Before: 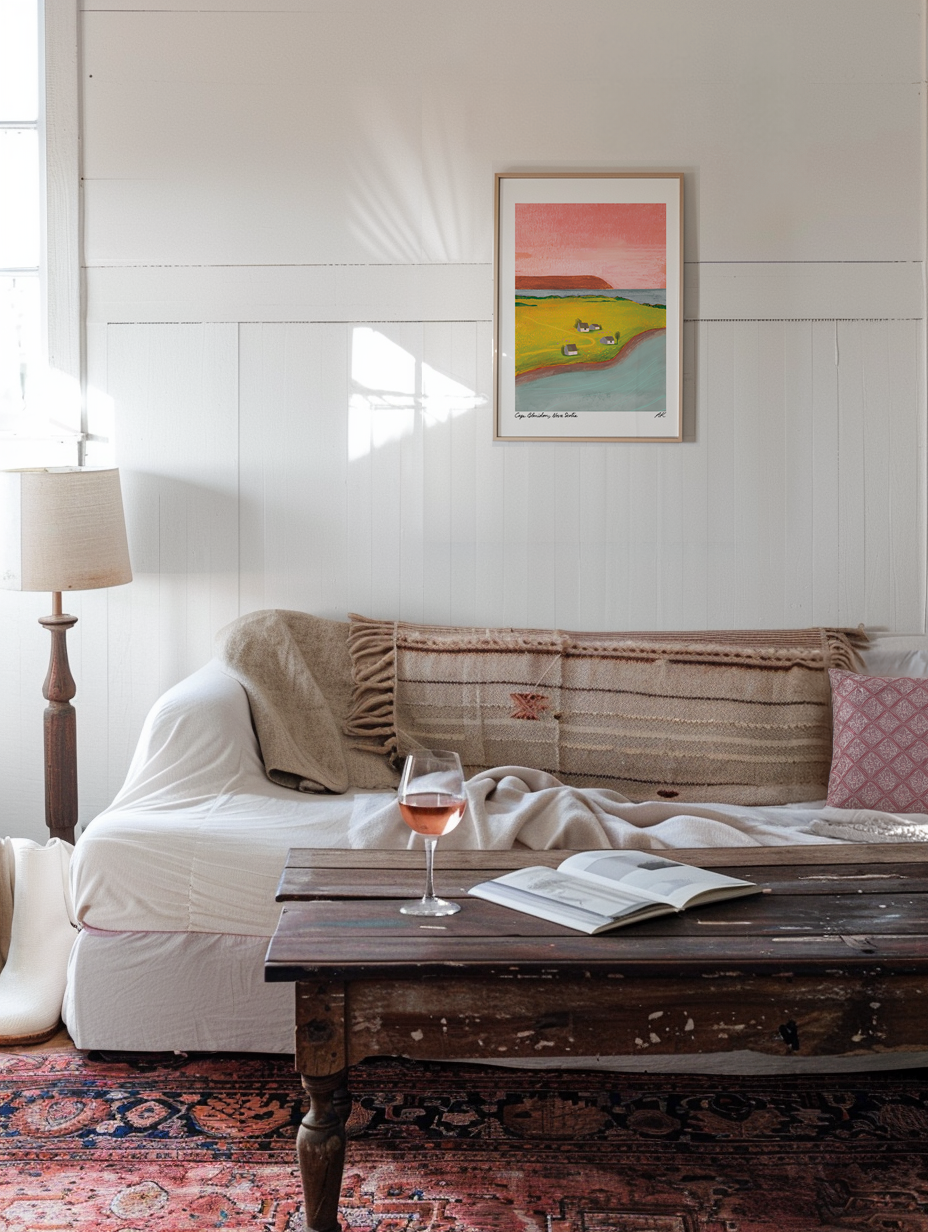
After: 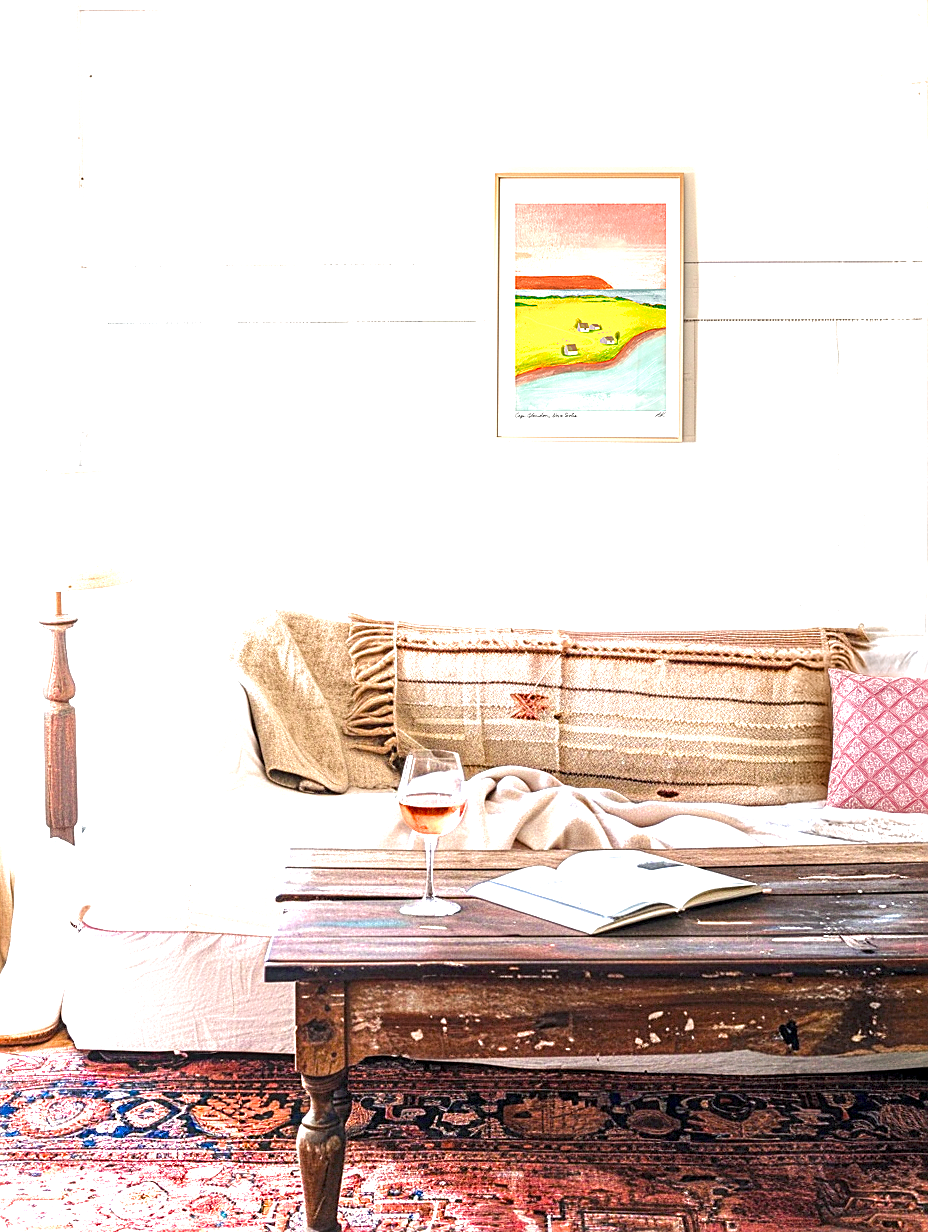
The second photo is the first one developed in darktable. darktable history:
contrast equalizer: octaves 7, y [[0.6 ×6], [0.55 ×6], [0 ×6], [0 ×6], [0 ×6]], mix 0.3
velvia: strength 32%, mid-tones bias 0.2
sharpen: on, module defaults
exposure: black level correction 0, exposure 1.9 EV, compensate highlight preservation false
local contrast: on, module defaults
